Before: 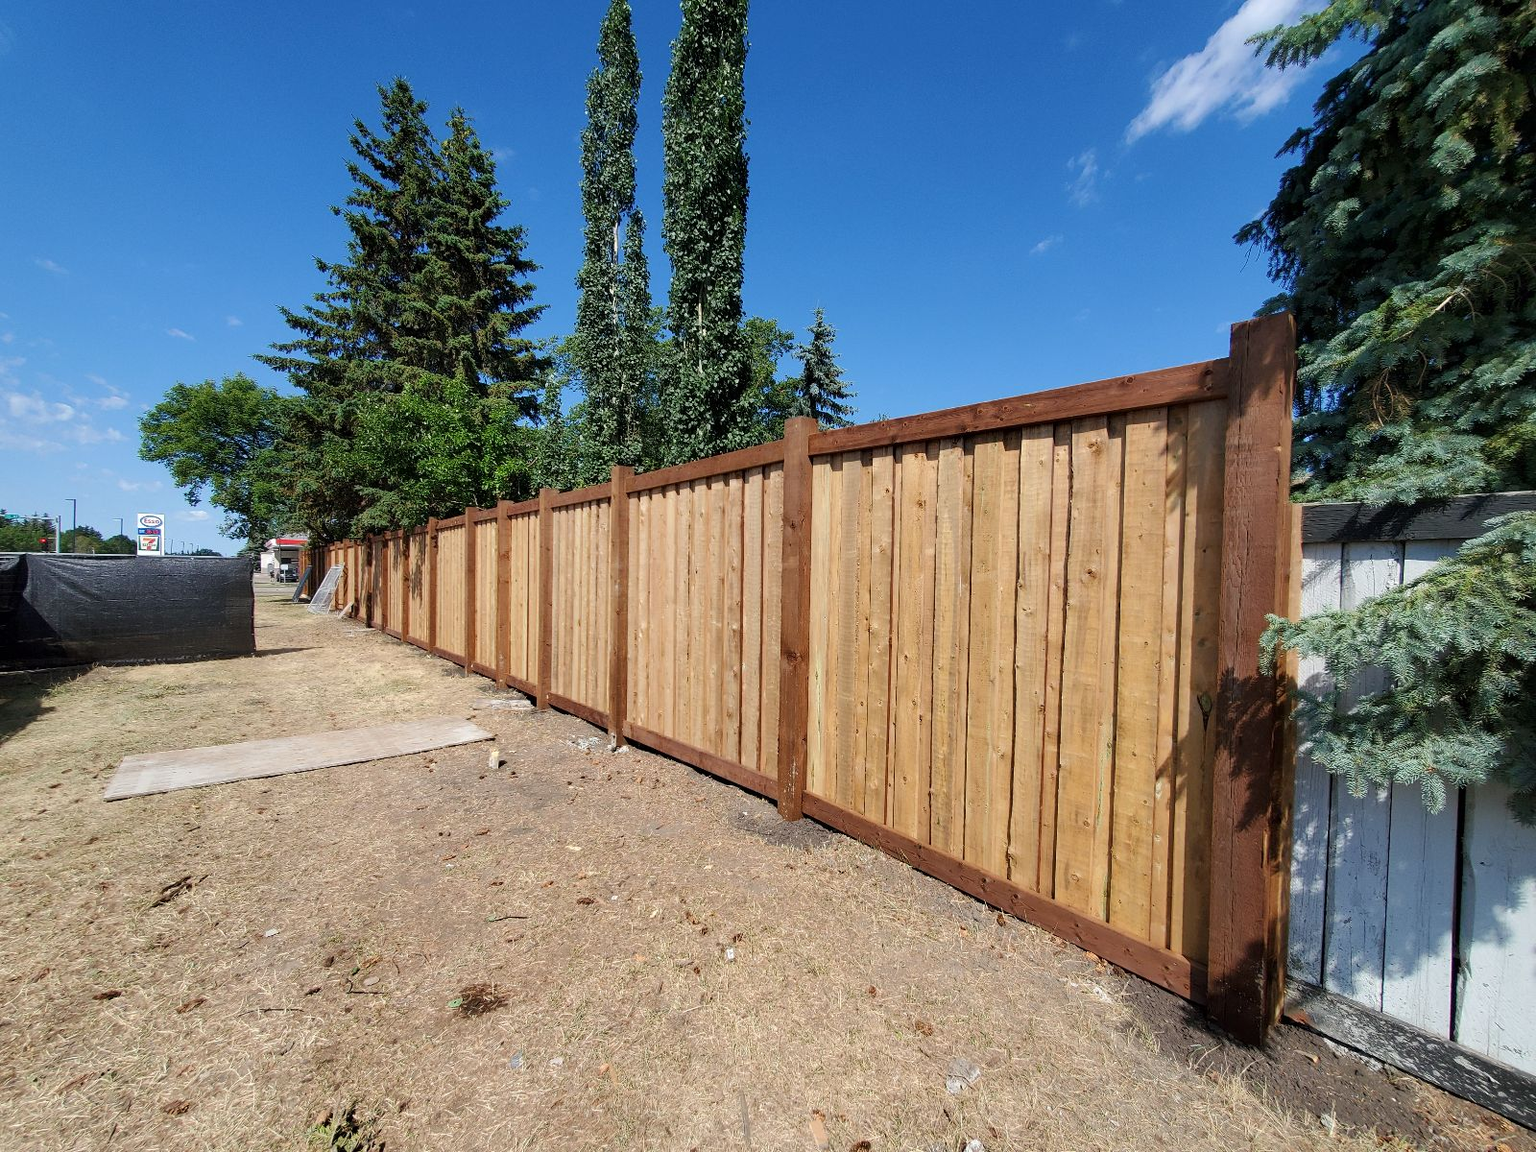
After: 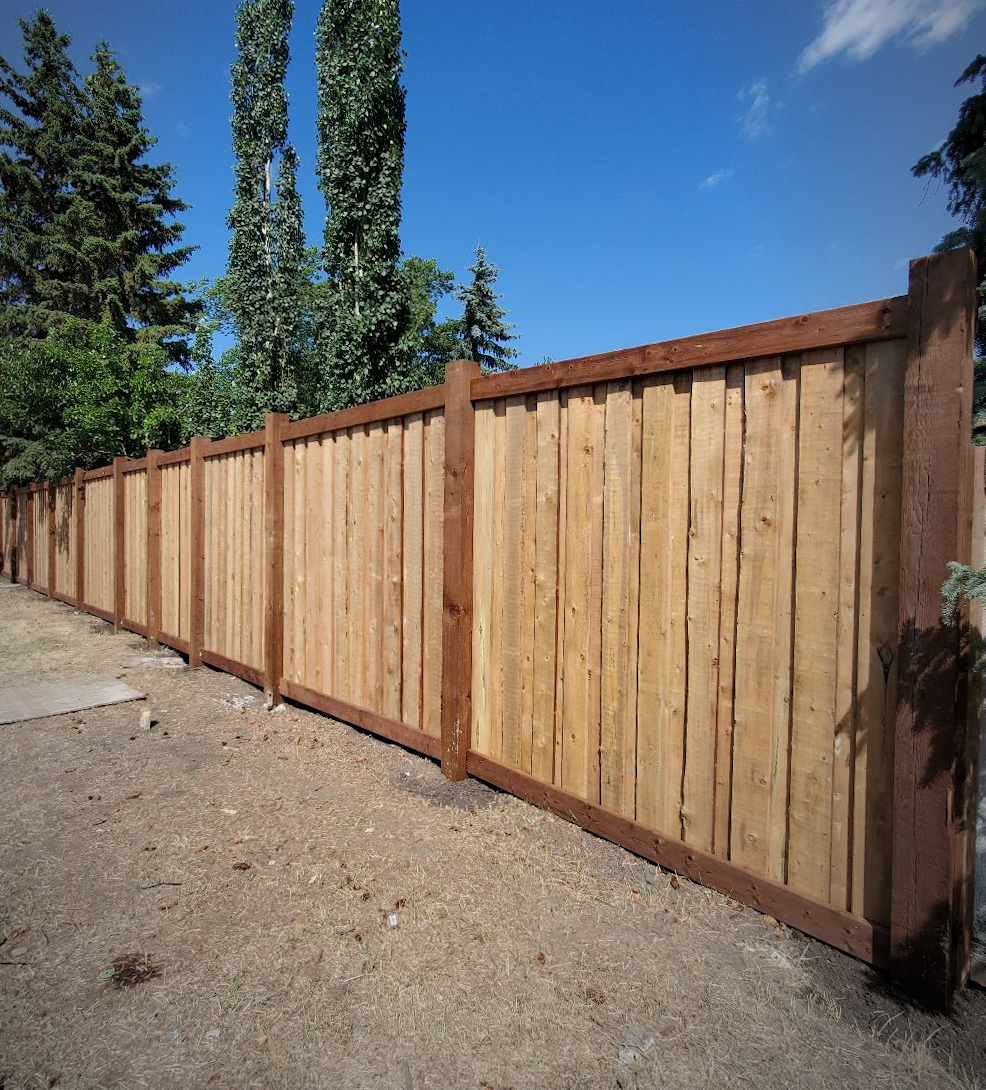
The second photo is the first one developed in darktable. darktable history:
crop and rotate: left 22.918%, top 5.629%, right 14.711%, bottom 2.247%
vignetting: fall-off start 72.14%, fall-off radius 108.07%, brightness -0.713, saturation -0.488, center (-0.054, -0.359), width/height ratio 0.729
rotate and perspective: rotation -0.45°, automatic cropping original format, crop left 0.008, crop right 0.992, crop top 0.012, crop bottom 0.988
